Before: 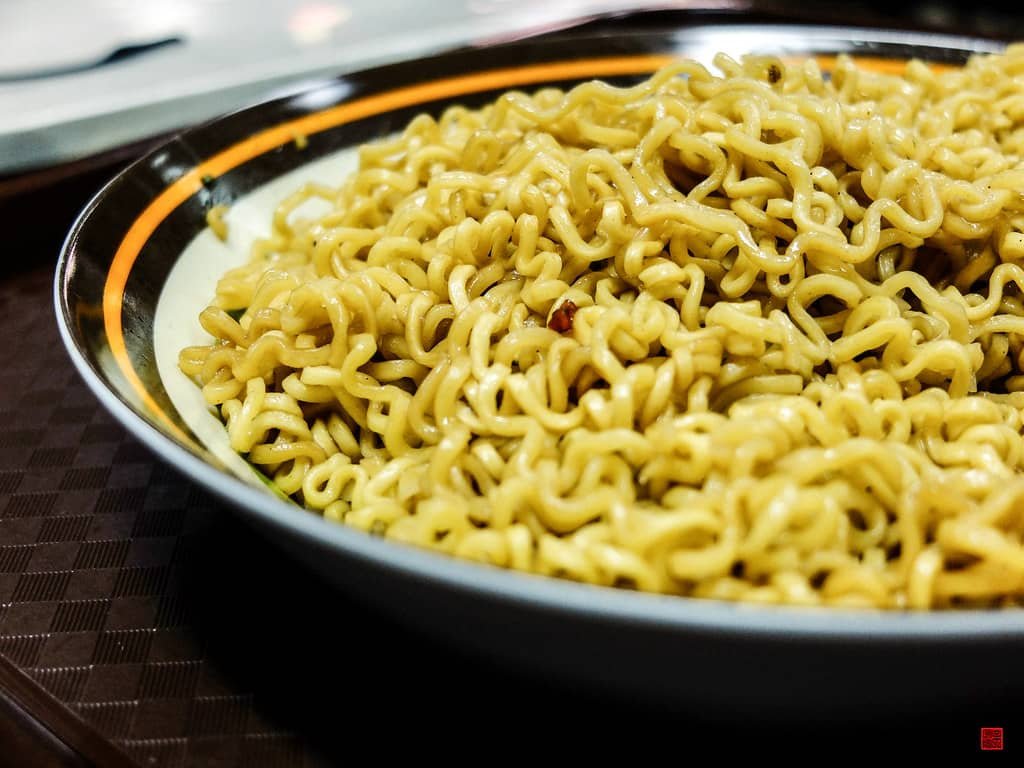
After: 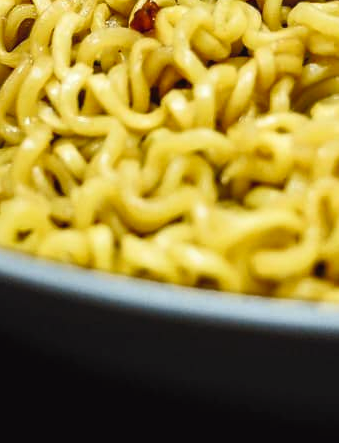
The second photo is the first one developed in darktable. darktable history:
crop: left 40.878%, top 39.176%, right 25.993%, bottom 3.081%
tone curve: curves: ch0 [(0, 0.024) (0.119, 0.146) (0.474, 0.464) (0.718, 0.721) (0.817, 0.839) (1, 0.998)]; ch1 [(0, 0) (0.377, 0.416) (0.439, 0.451) (0.477, 0.477) (0.501, 0.504) (0.538, 0.544) (0.58, 0.602) (0.664, 0.676) (0.783, 0.804) (1, 1)]; ch2 [(0, 0) (0.38, 0.405) (0.463, 0.456) (0.498, 0.497) (0.524, 0.535) (0.578, 0.576) (0.648, 0.665) (1, 1)], color space Lab, independent channels, preserve colors none
white balance: emerald 1
